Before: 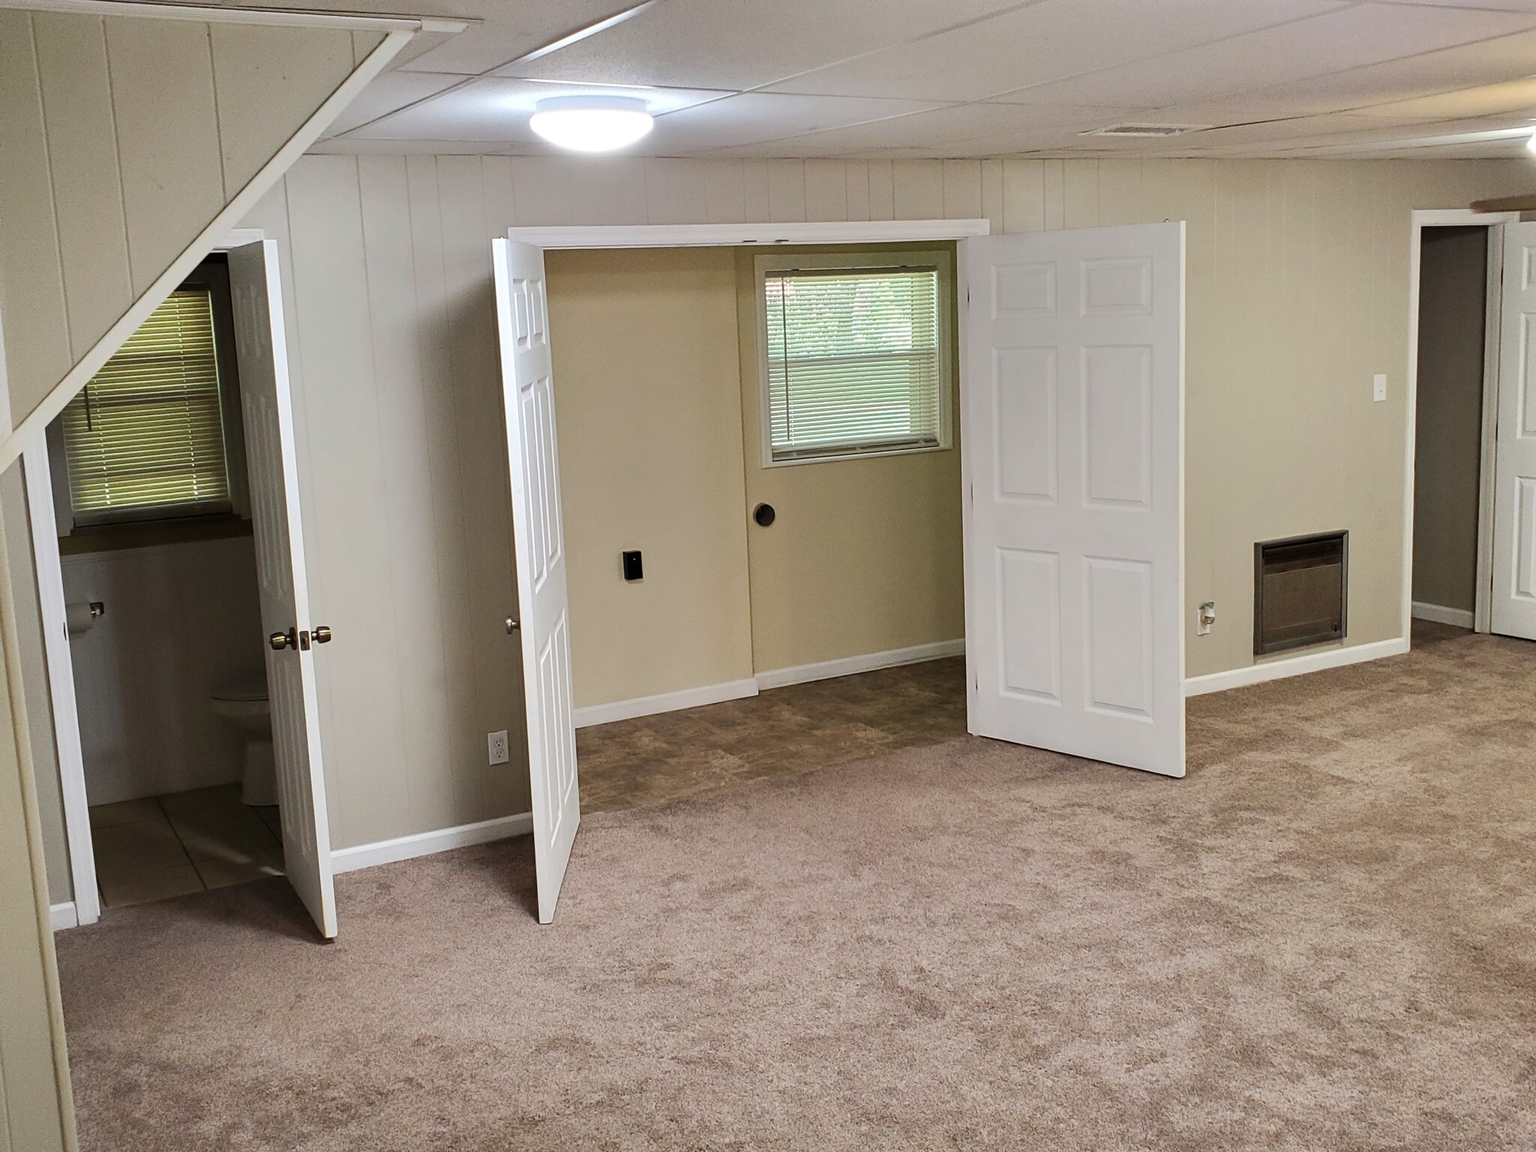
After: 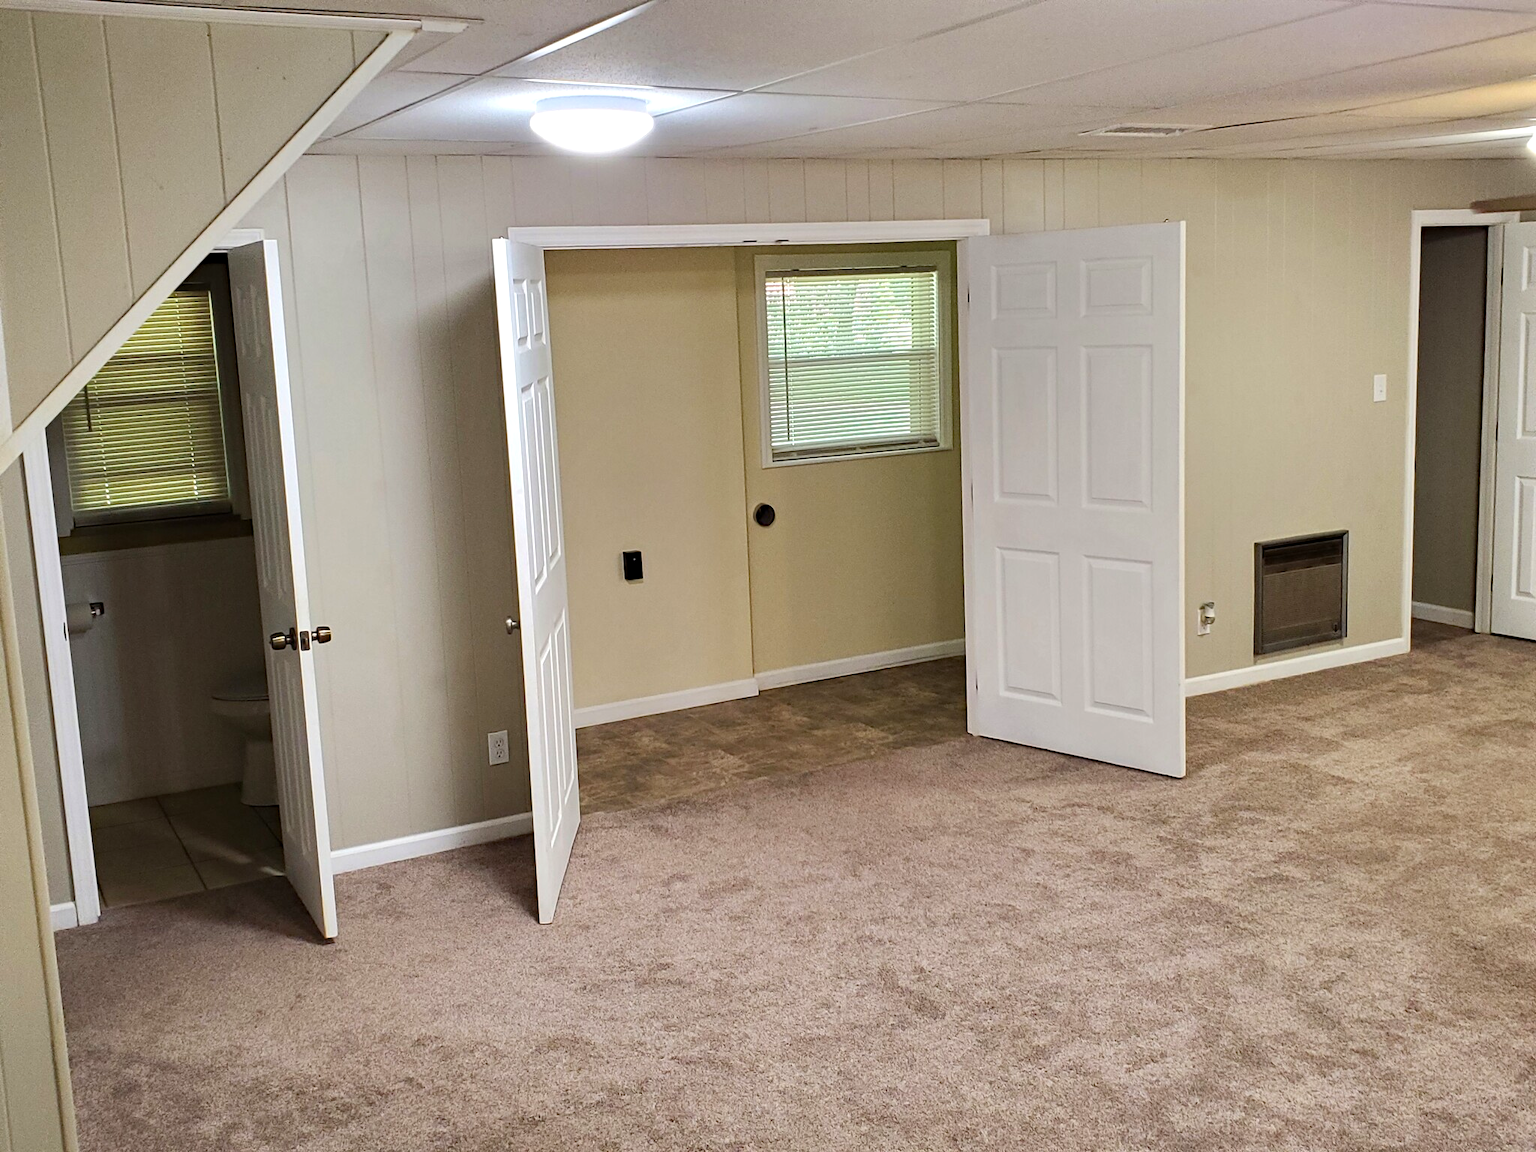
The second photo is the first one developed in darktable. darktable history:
exposure: exposure 0.253 EV, compensate highlight preservation false
haze removal: adaptive false
